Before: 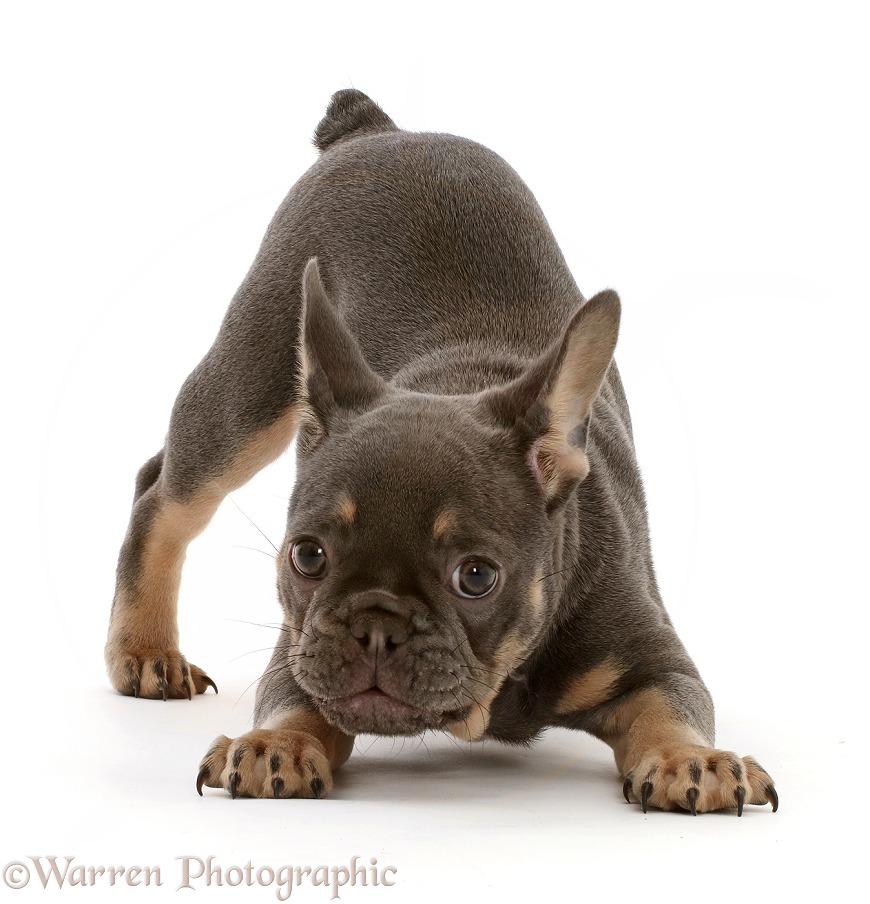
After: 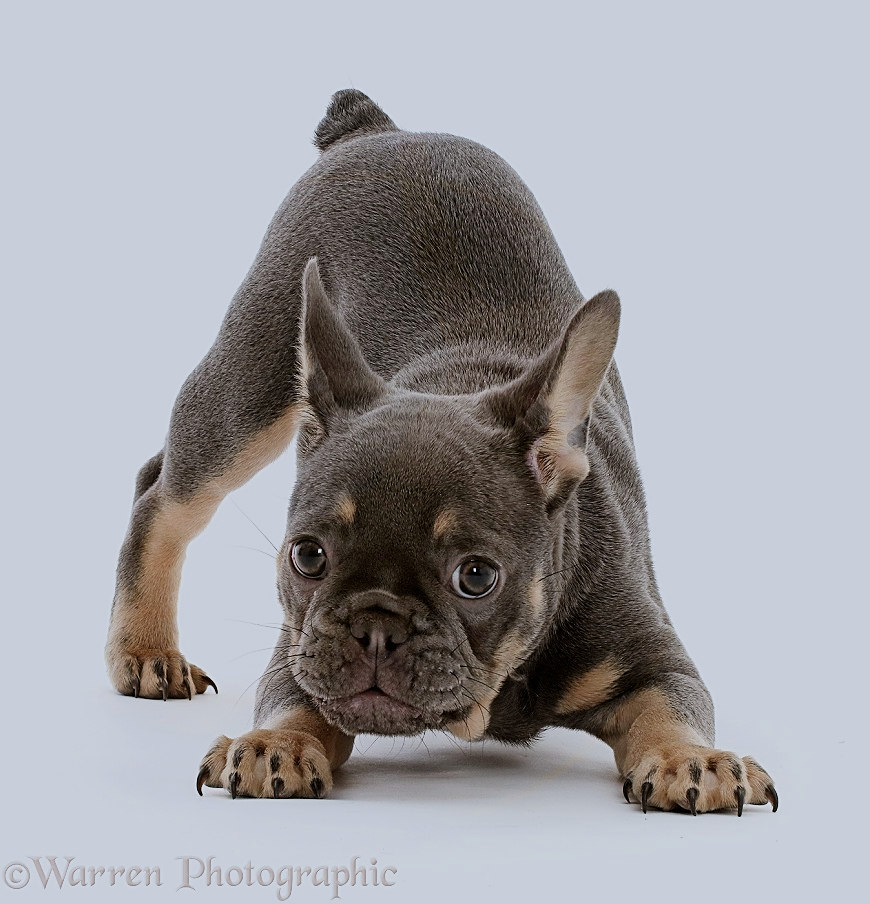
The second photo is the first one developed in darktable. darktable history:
sharpen: on, module defaults
white balance: red 0.954, blue 1.079
filmic rgb: black relative exposure -16 EV, white relative exposure 6.92 EV, hardness 4.7
